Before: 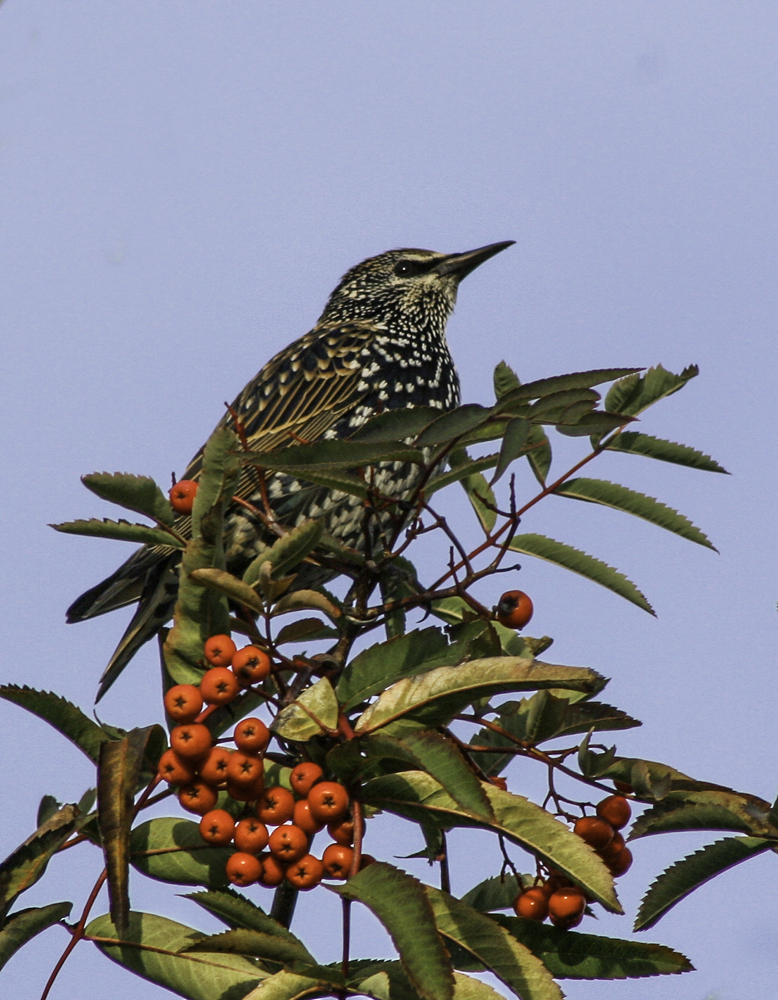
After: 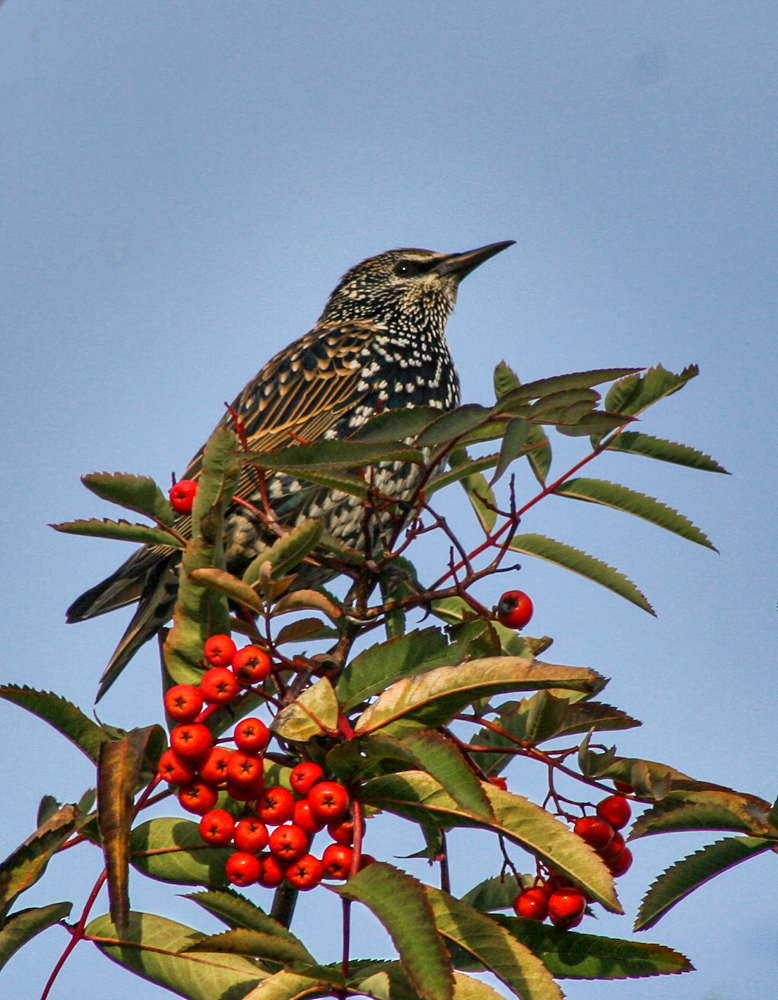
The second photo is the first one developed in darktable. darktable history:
shadows and highlights: radius 102.24, shadows 50.38, highlights -65.46, soften with gaussian
